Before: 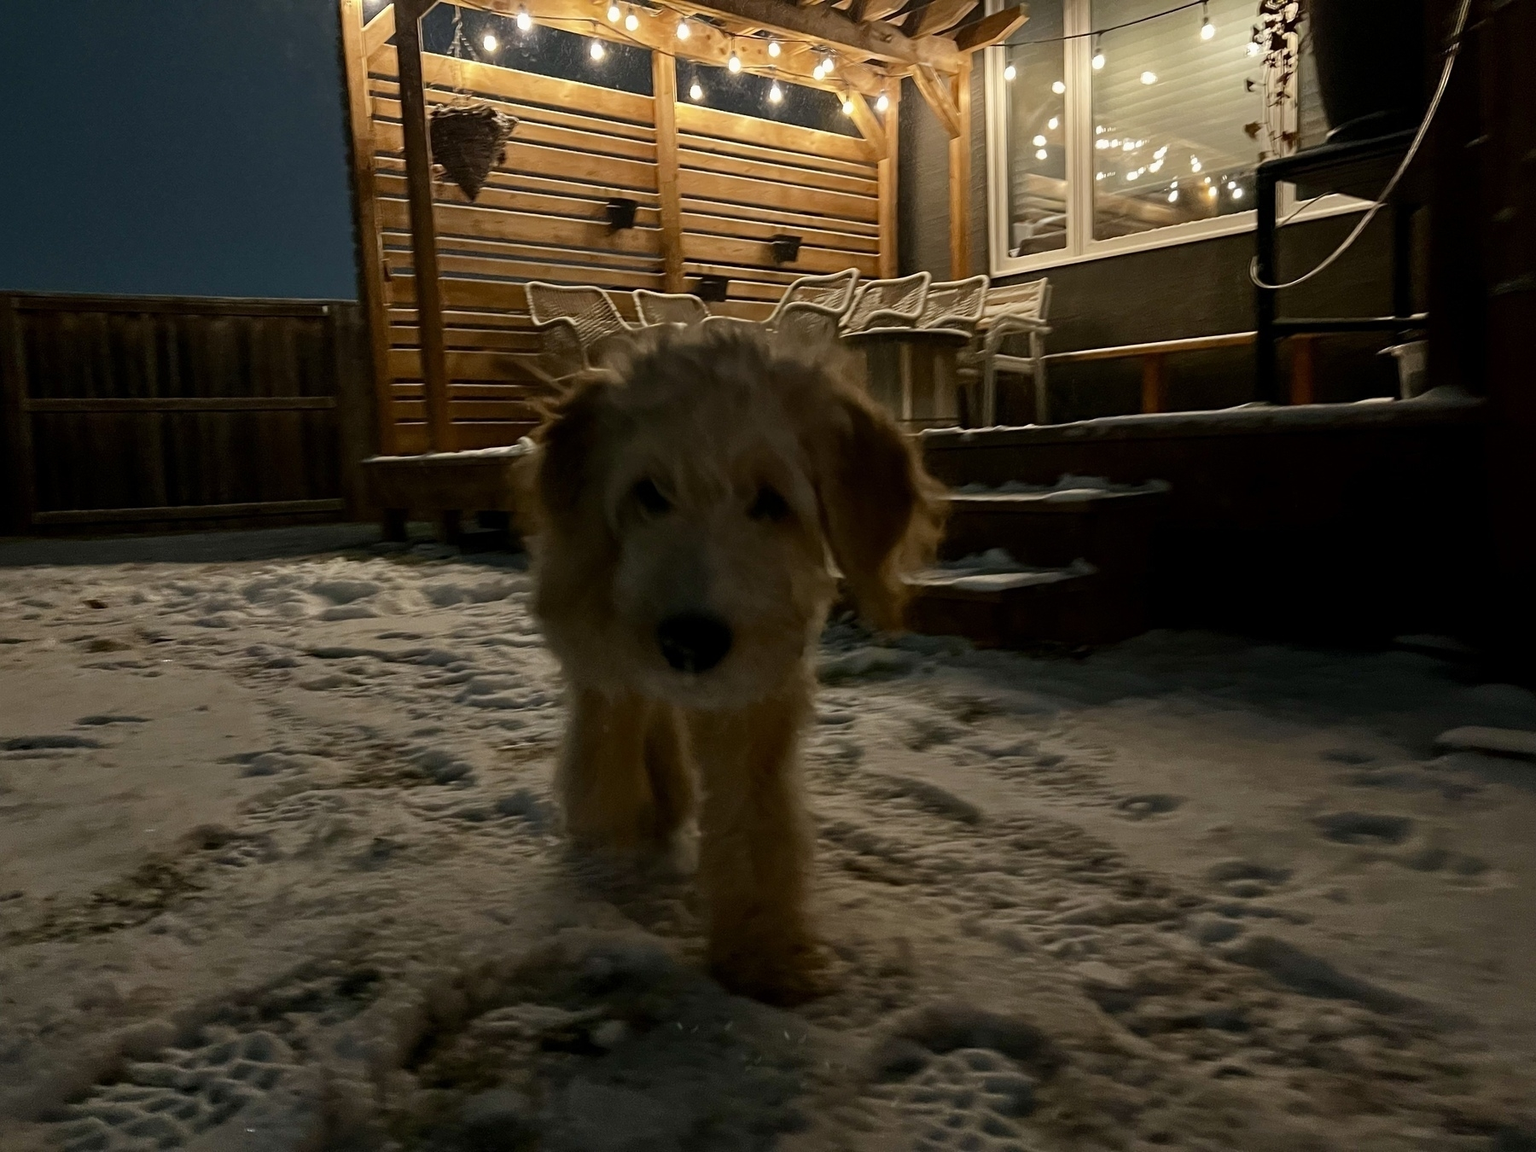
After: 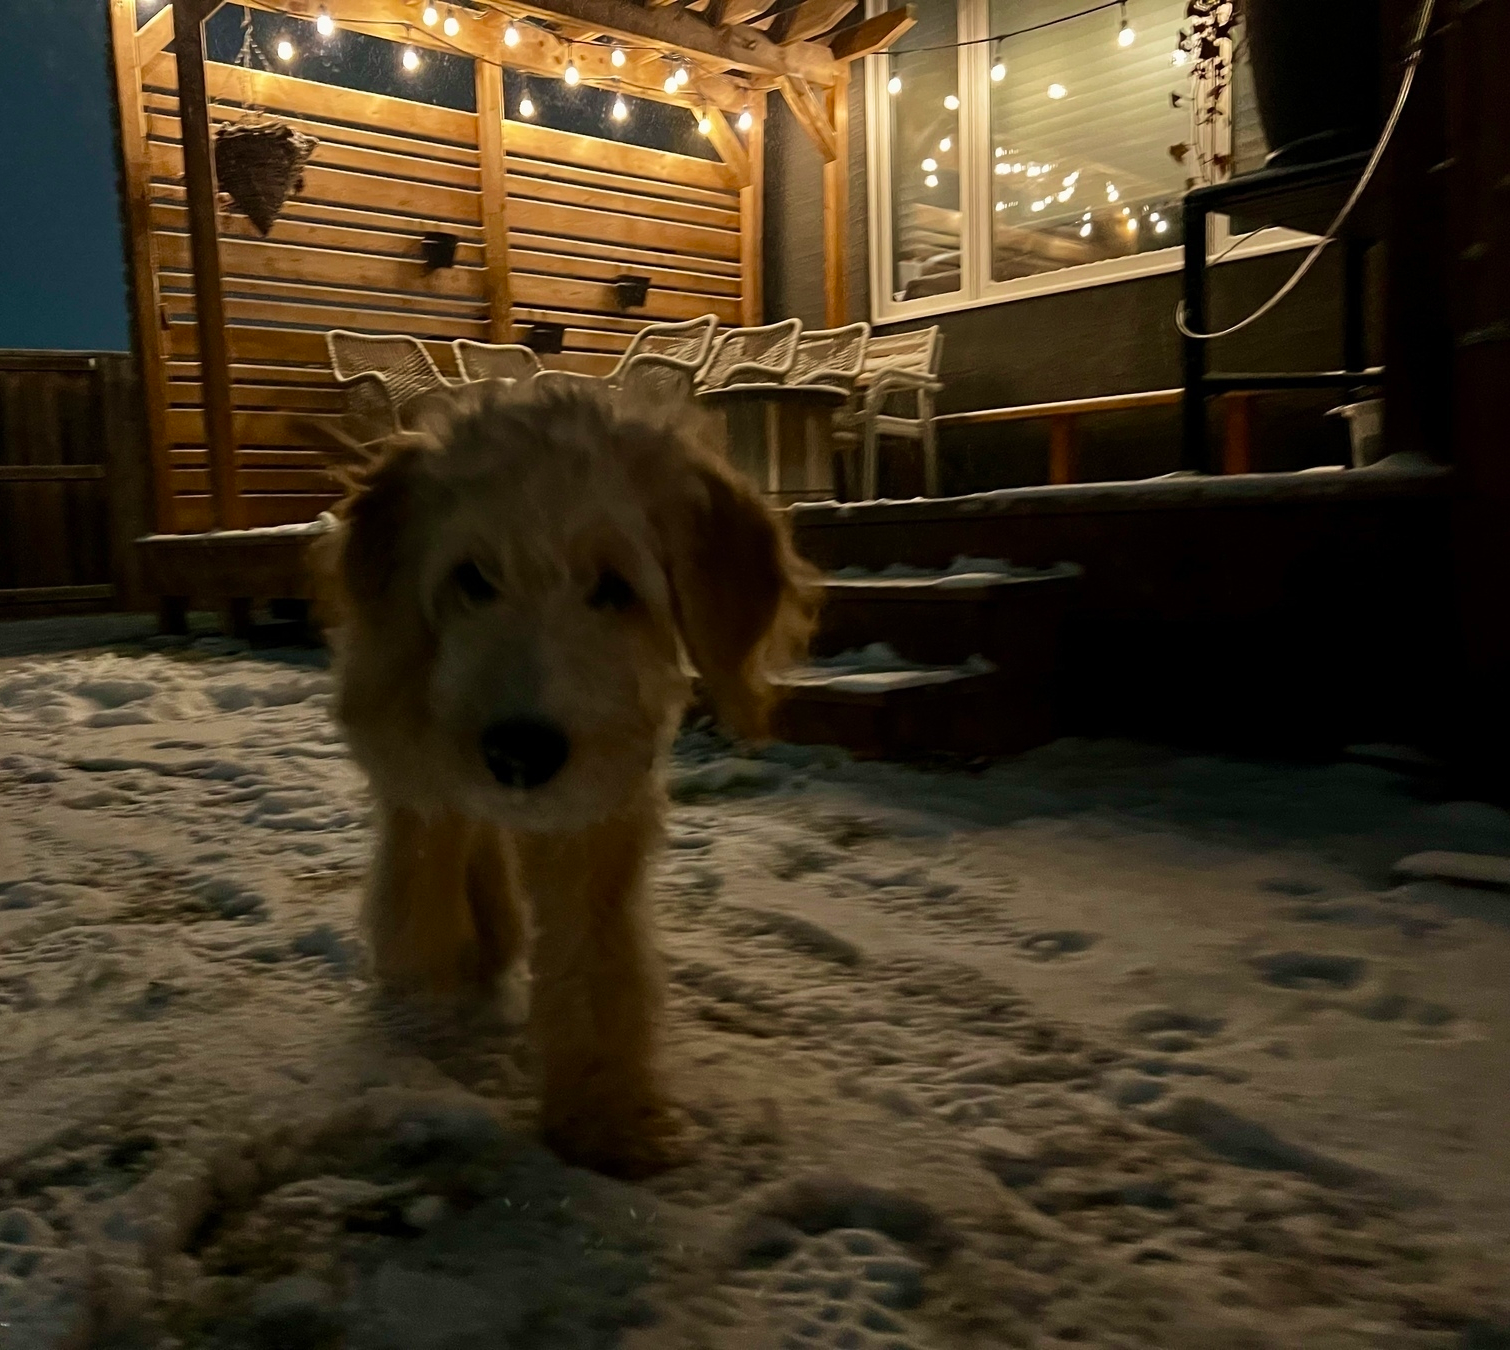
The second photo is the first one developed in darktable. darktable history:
crop: left 16.069%
velvia: on, module defaults
